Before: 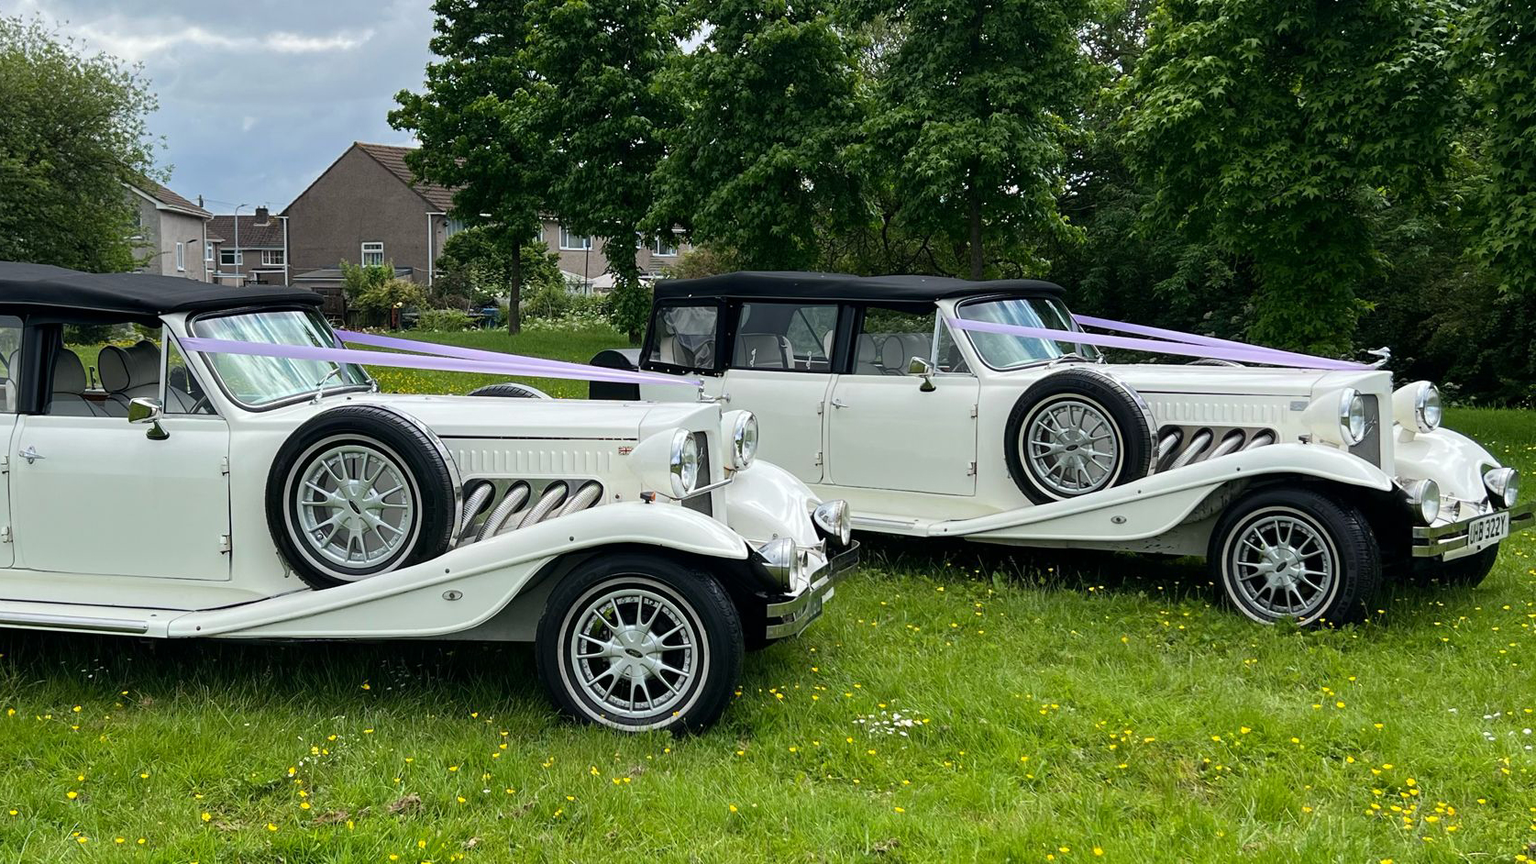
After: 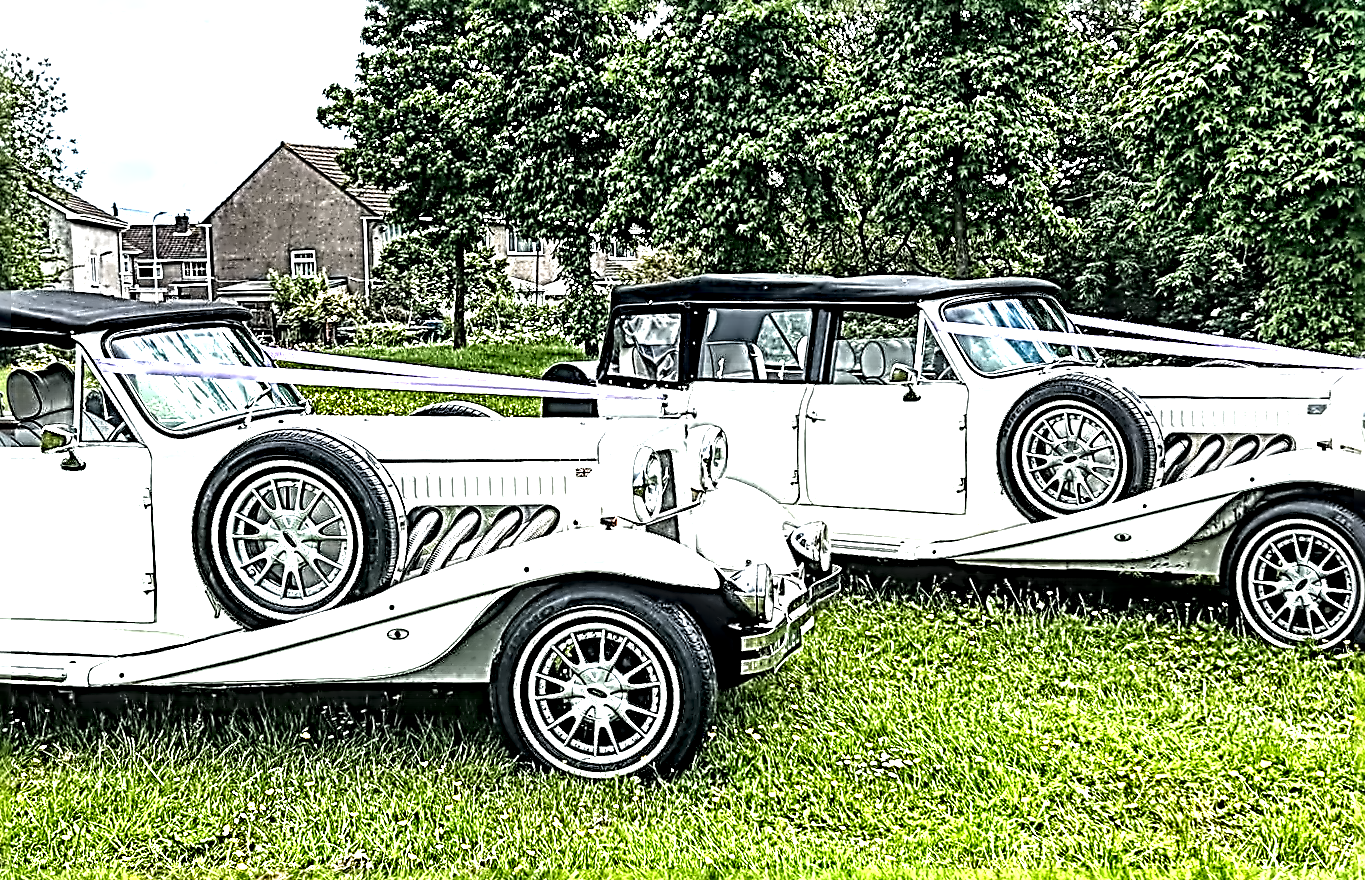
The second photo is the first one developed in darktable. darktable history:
tone equalizer: -8 EV -0.379 EV, -7 EV -0.42 EV, -6 EV -0.302 EV, -5 EV -0.245 EV, -3 EV 0.23 EV, -2 EV 0.357 EV, -1 EV 0.379 EV, +0 EV 0.429 EV
local contrast: detail 202%
shadows and highlights: shadows 75.04, highlights -24.67, soften with gaussian
crop and rotate: angle 1.13°, left 4.41%, top 0.77%, right 11.223%, bottom 2.488%
contrast equalizer: octaves 7, y [[0.5, 0.542, 0.583, 0.625, 0.667, 0.708], [0.5 ×6], [0.5 ×6], [0, 0.033, 0.067, 0.1, 0.133, 0.167], [0, 0.05, 0.1, 0.15, 0.2, 0.25]]
sharpen: radius 4.048, amount 1.999
exposure: black level correction 0, exposure 1.103 EV, compensate highlight preservation false
